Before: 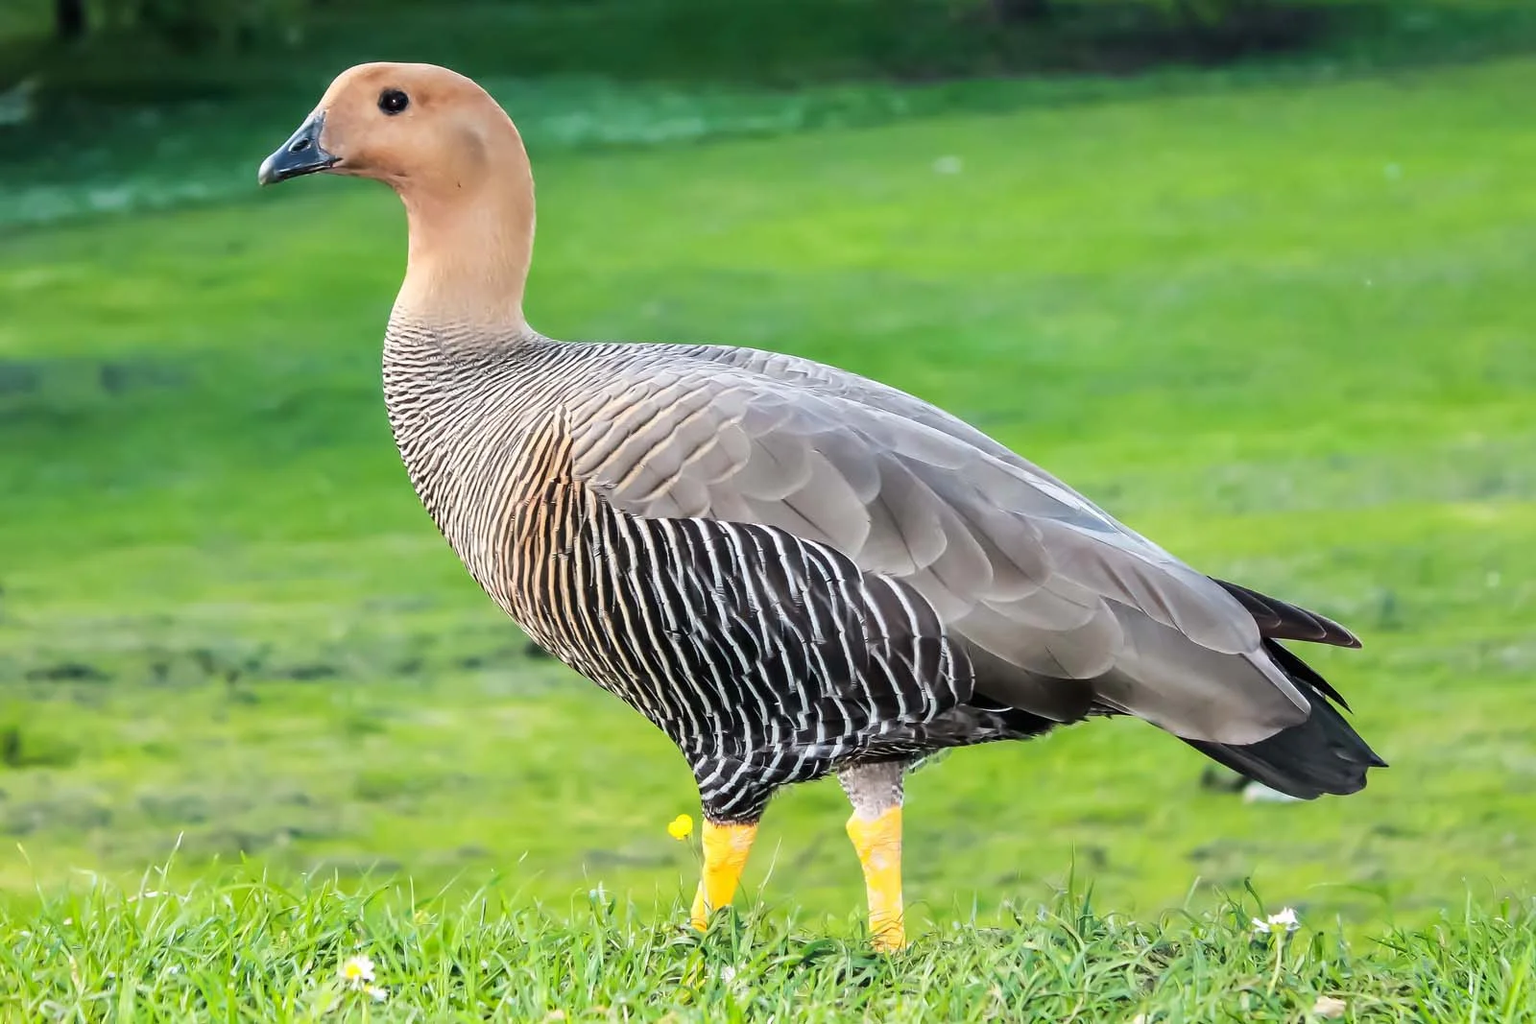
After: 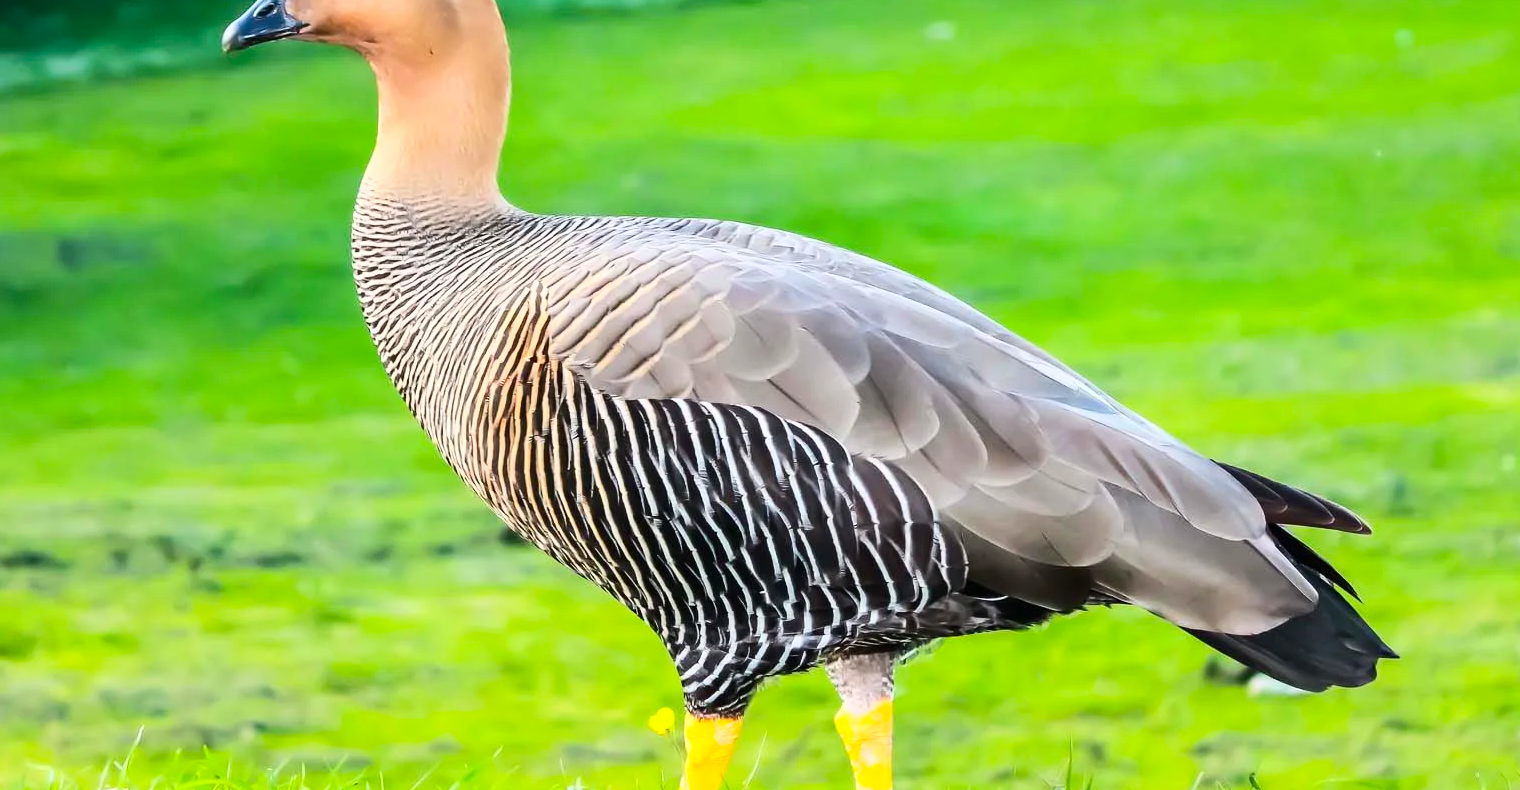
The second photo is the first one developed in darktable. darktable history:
color balance: output saturation 110%
crop and rotate: left 2.991%, top 13.302%, right 1.981%, bottom 12.636%
contrast brightness saturation: contrast 0.23, brightness 0.1, saturation 0.29
